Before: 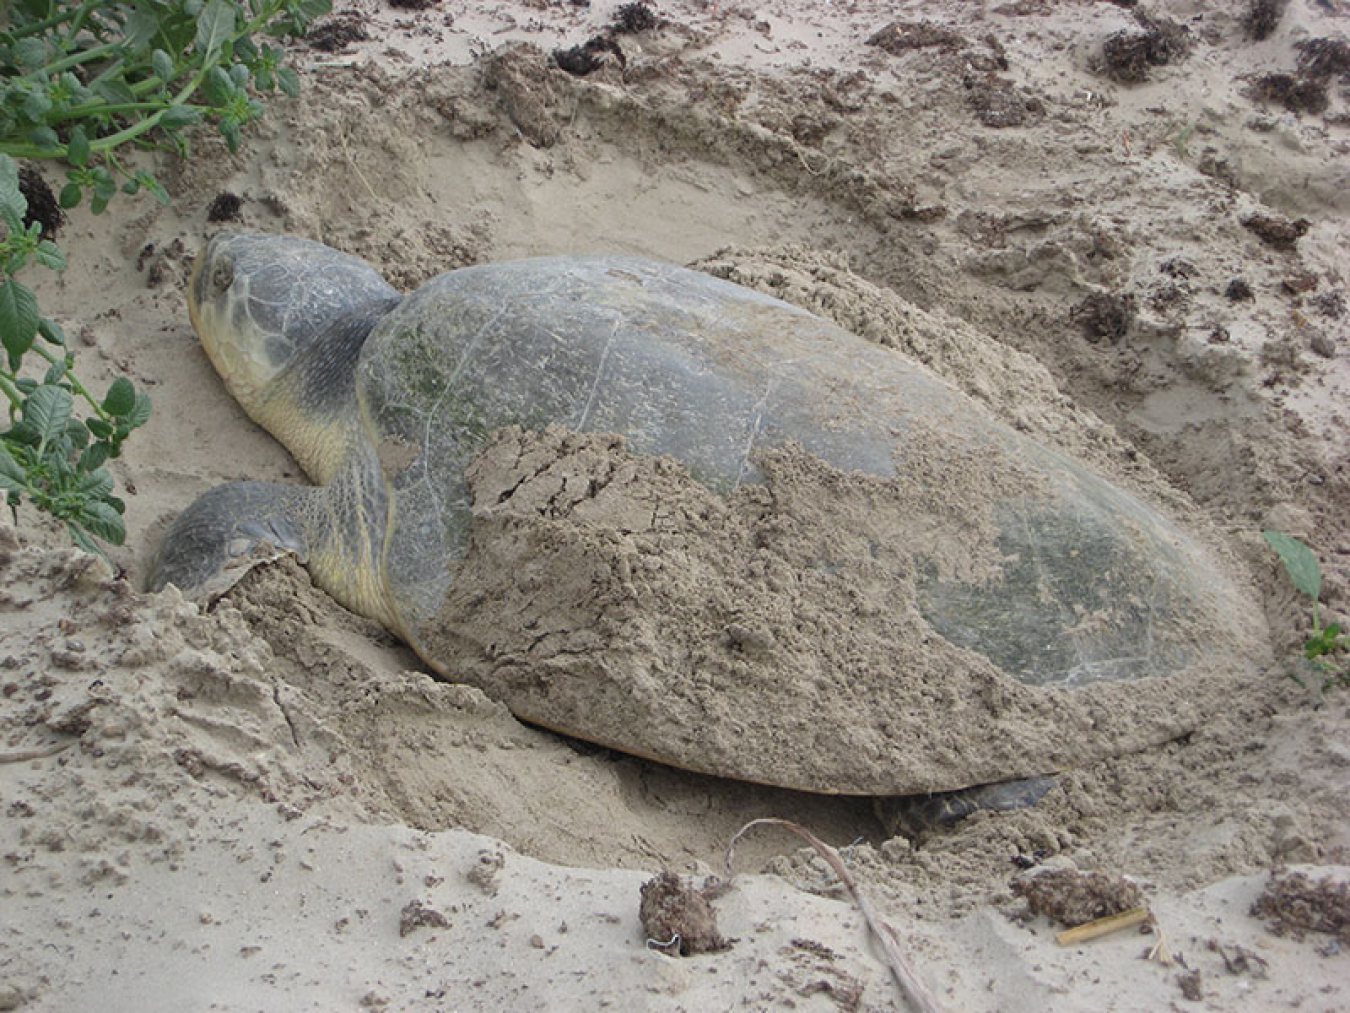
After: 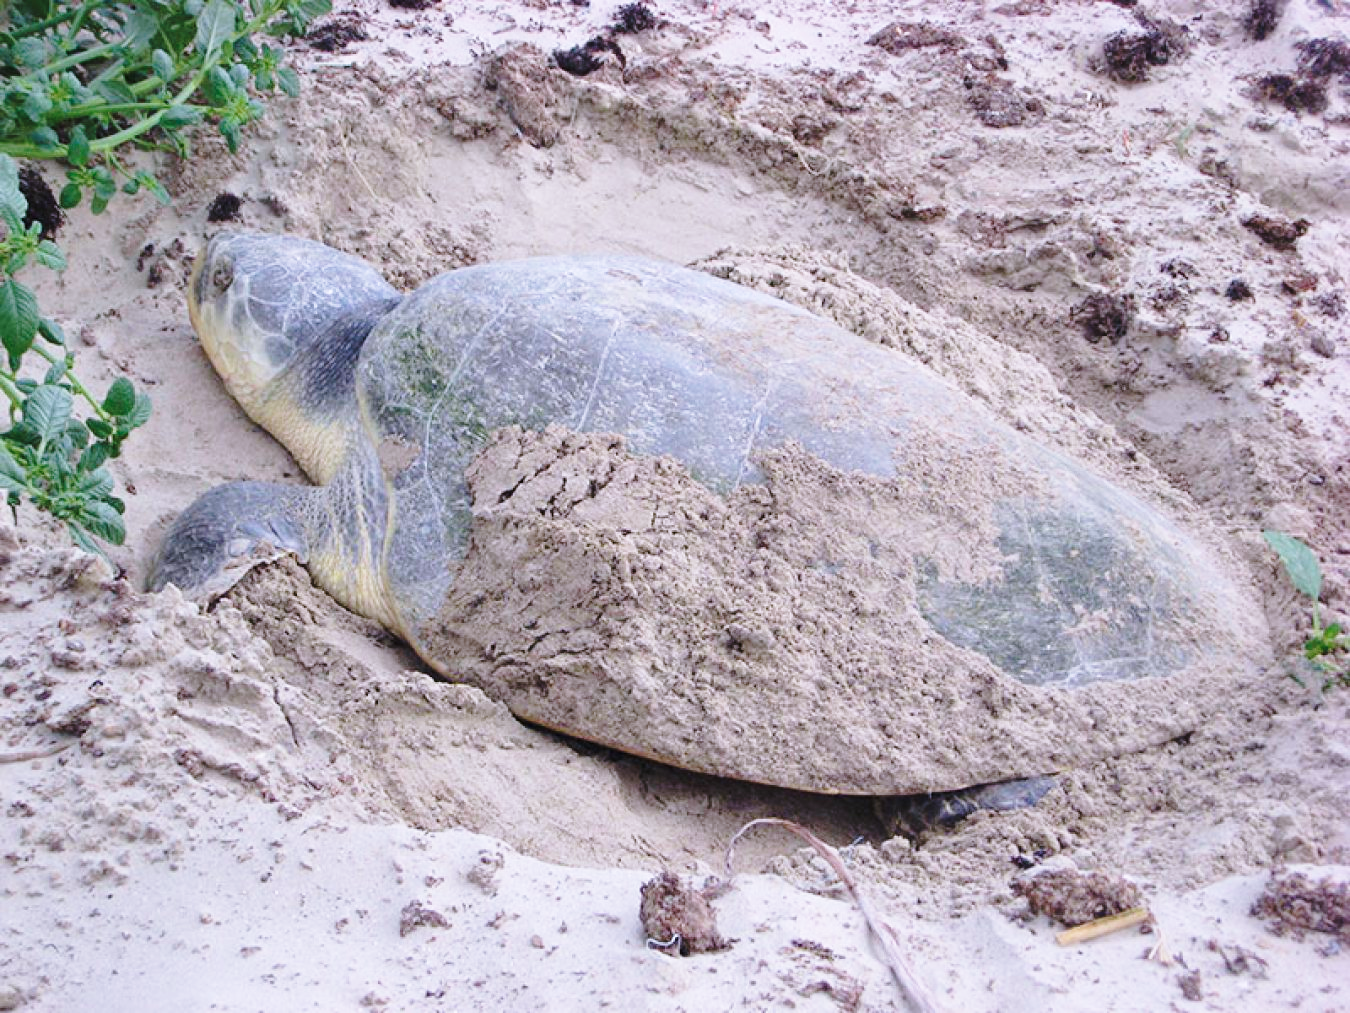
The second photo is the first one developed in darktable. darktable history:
color calibration: illuminant as shot in camera, x 0.363, y 0.385, temperature 4528.04 K
base curve: curves: ch0 [(0, 0) (0.036, 0.037) (0.121, 0.228) (0.46, 0.76) (0.859, 0.983) (1, 1)], preserve colors none
velvia: on, module defaults
